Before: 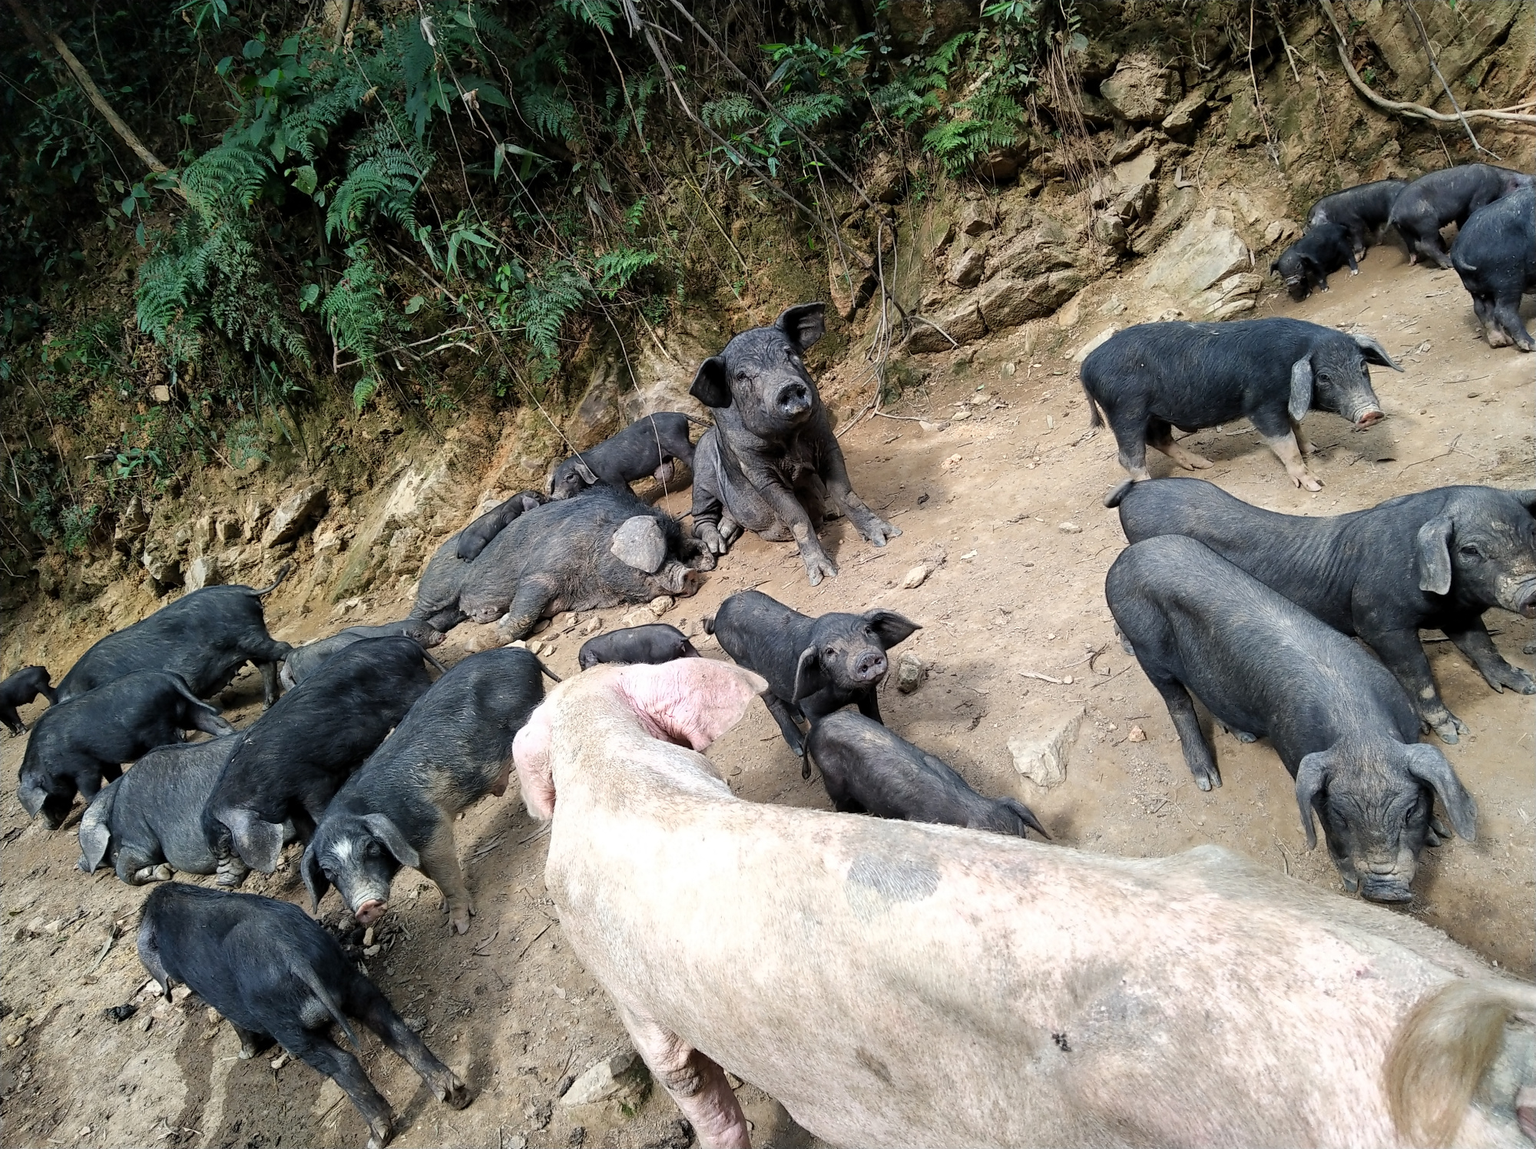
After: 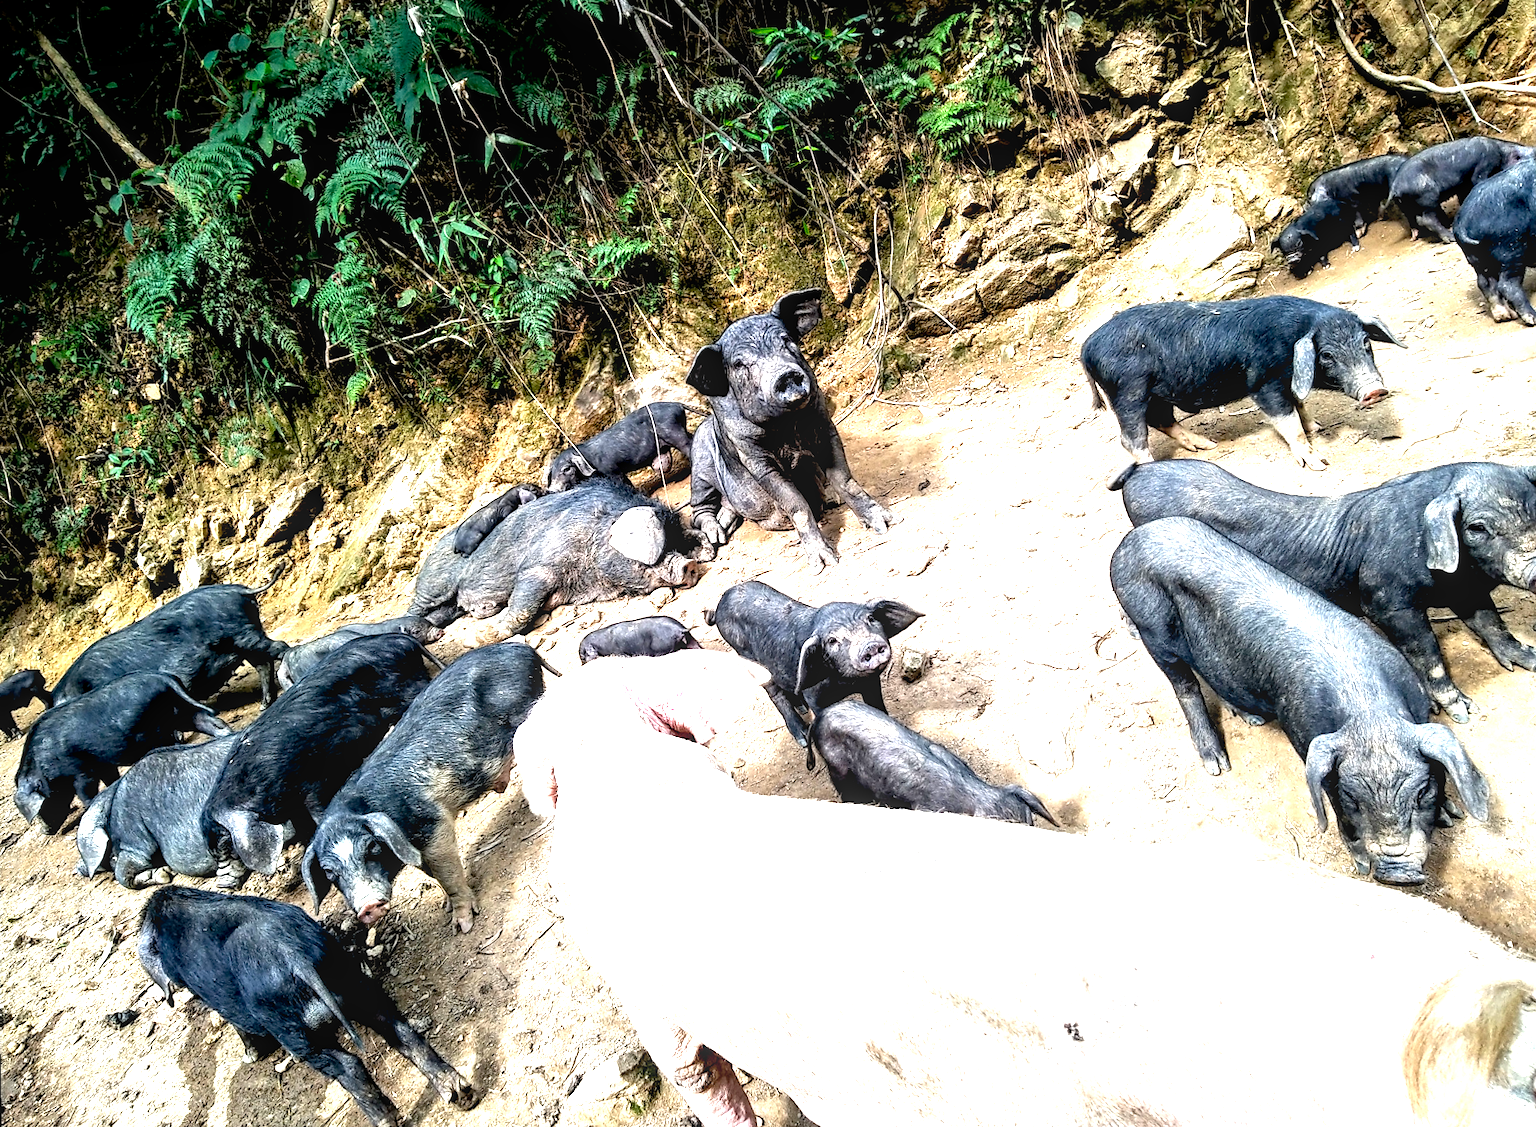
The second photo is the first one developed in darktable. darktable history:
color balance: lift [0.991, 1, 1, 1], gamma [0.996, 1, 1, 1], input saturation 98.52%, contrast 20.34%, output saturation 103.72%
contrast brightness saturation: saturation -0.05
exposure: black level correction 0.011, exposure 1.088 EV, compensate exposure bias true, compensate highlight preservation false
rotate and perspective: rotation -1°, crop left 0.011, crop right 0.989, crop top 0.025, crop bottom 0.975
white balance: emerald 1
local contrast: detail 130%
